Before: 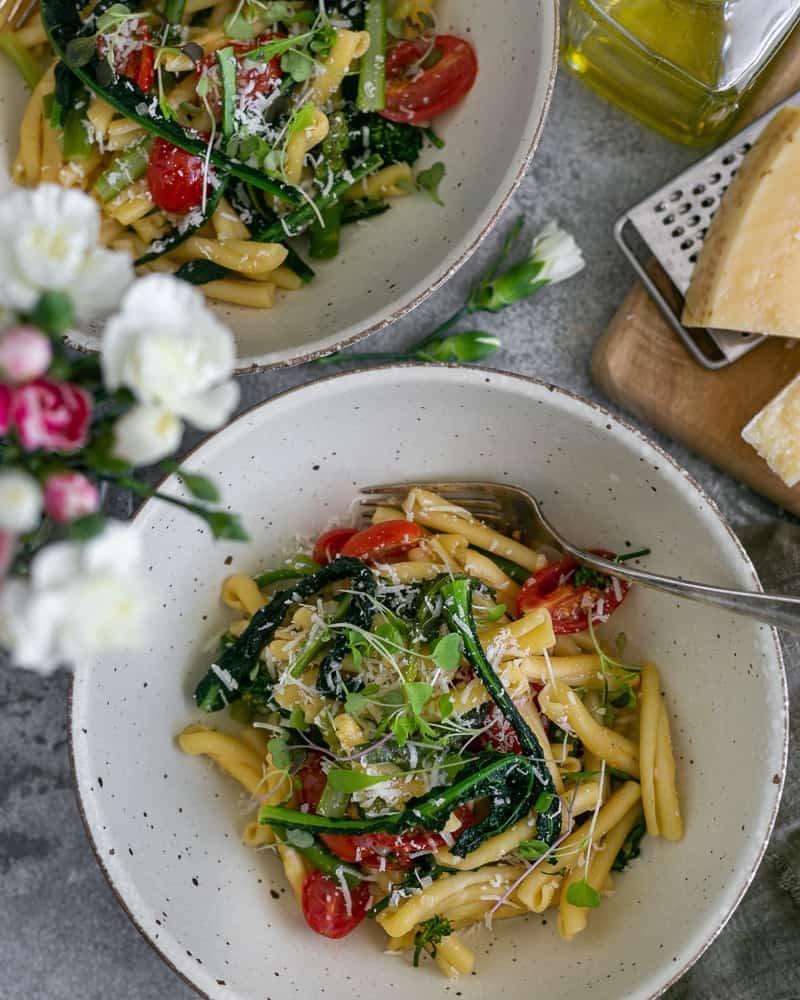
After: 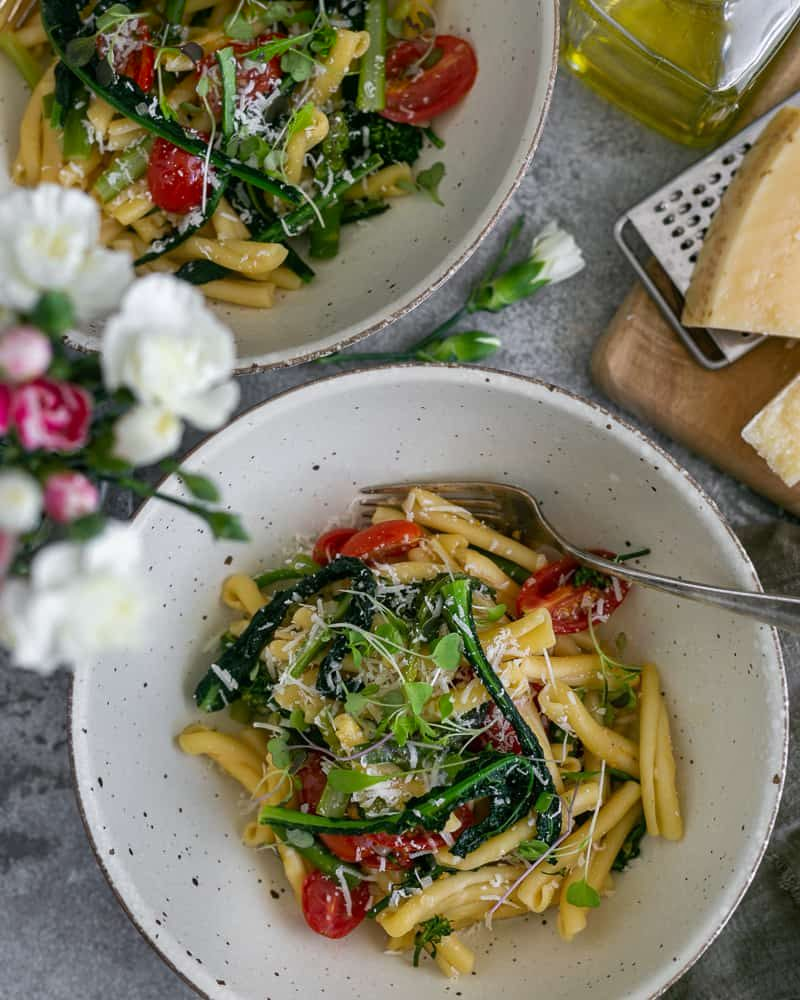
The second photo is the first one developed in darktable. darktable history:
shadows and highlights: shadows -88.13, highlights -36.8, shadows color adjustment 97.67%, soften with gaussian
